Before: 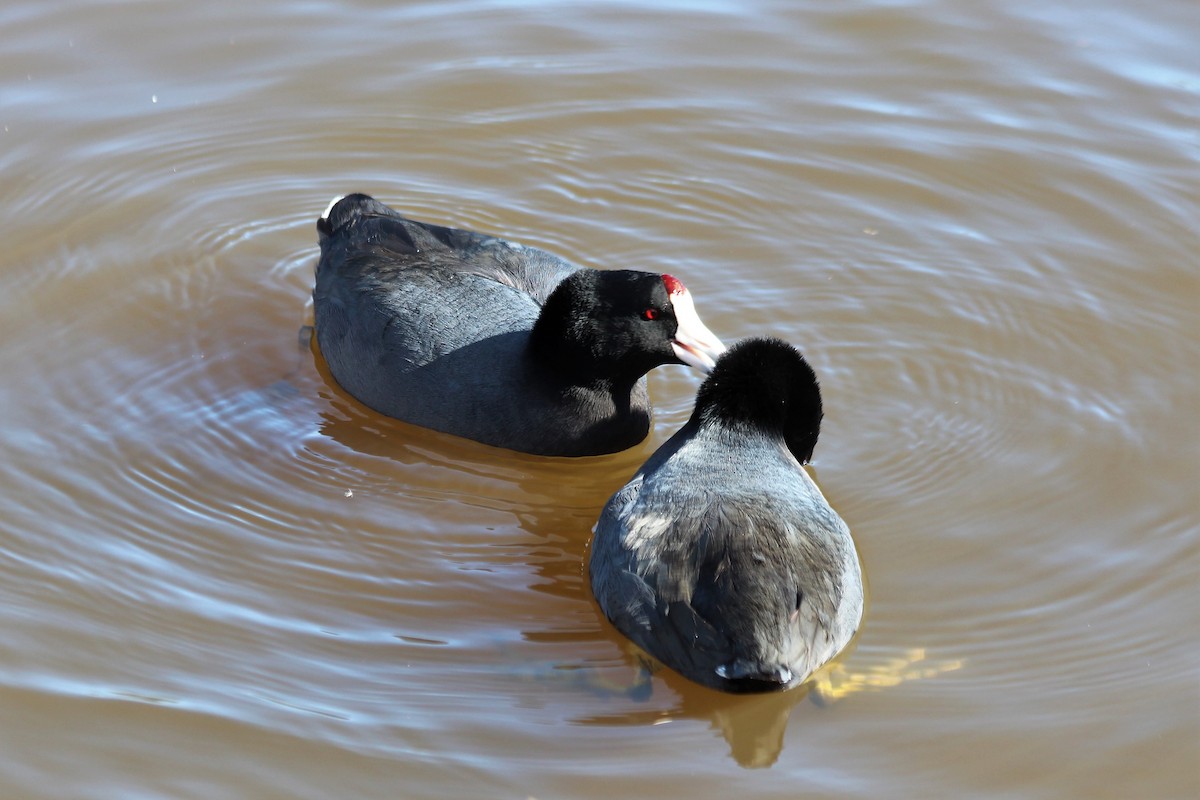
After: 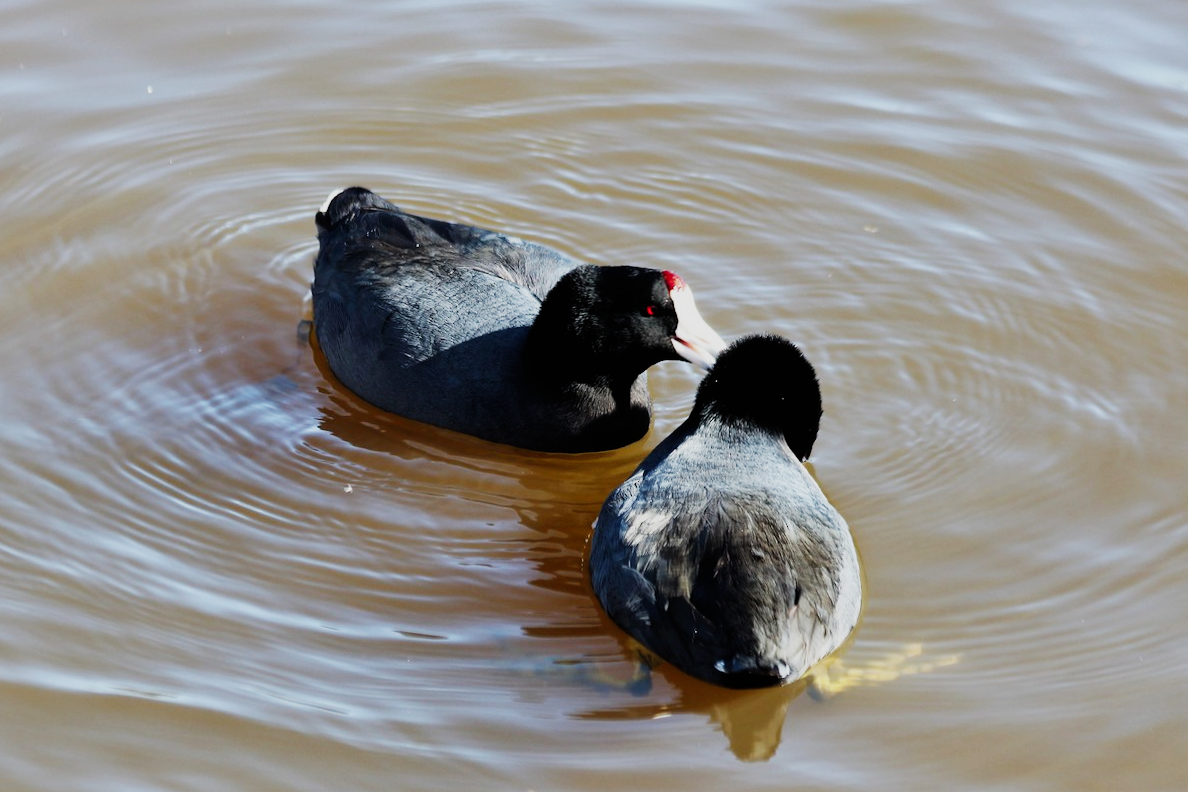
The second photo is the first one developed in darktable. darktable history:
sigmoid: contrast 1.8, skew -0.2, preserve hue 0%, red attenuation 0.1, red rotation 0.035, green attenuation 0.1, green rotation -0.017, blue attenuation 0.15, blue rotation -0.052, base primaries Rec2020
rotate and perspective: rotation 0.174°, lens shift (vertical) 0.013, lens shift (horizontal) 0.019, shear 0.001, automatic cropping original format, crop left 0.007, crop right 0.991, crop top 0.016, crop bottom 0.997
